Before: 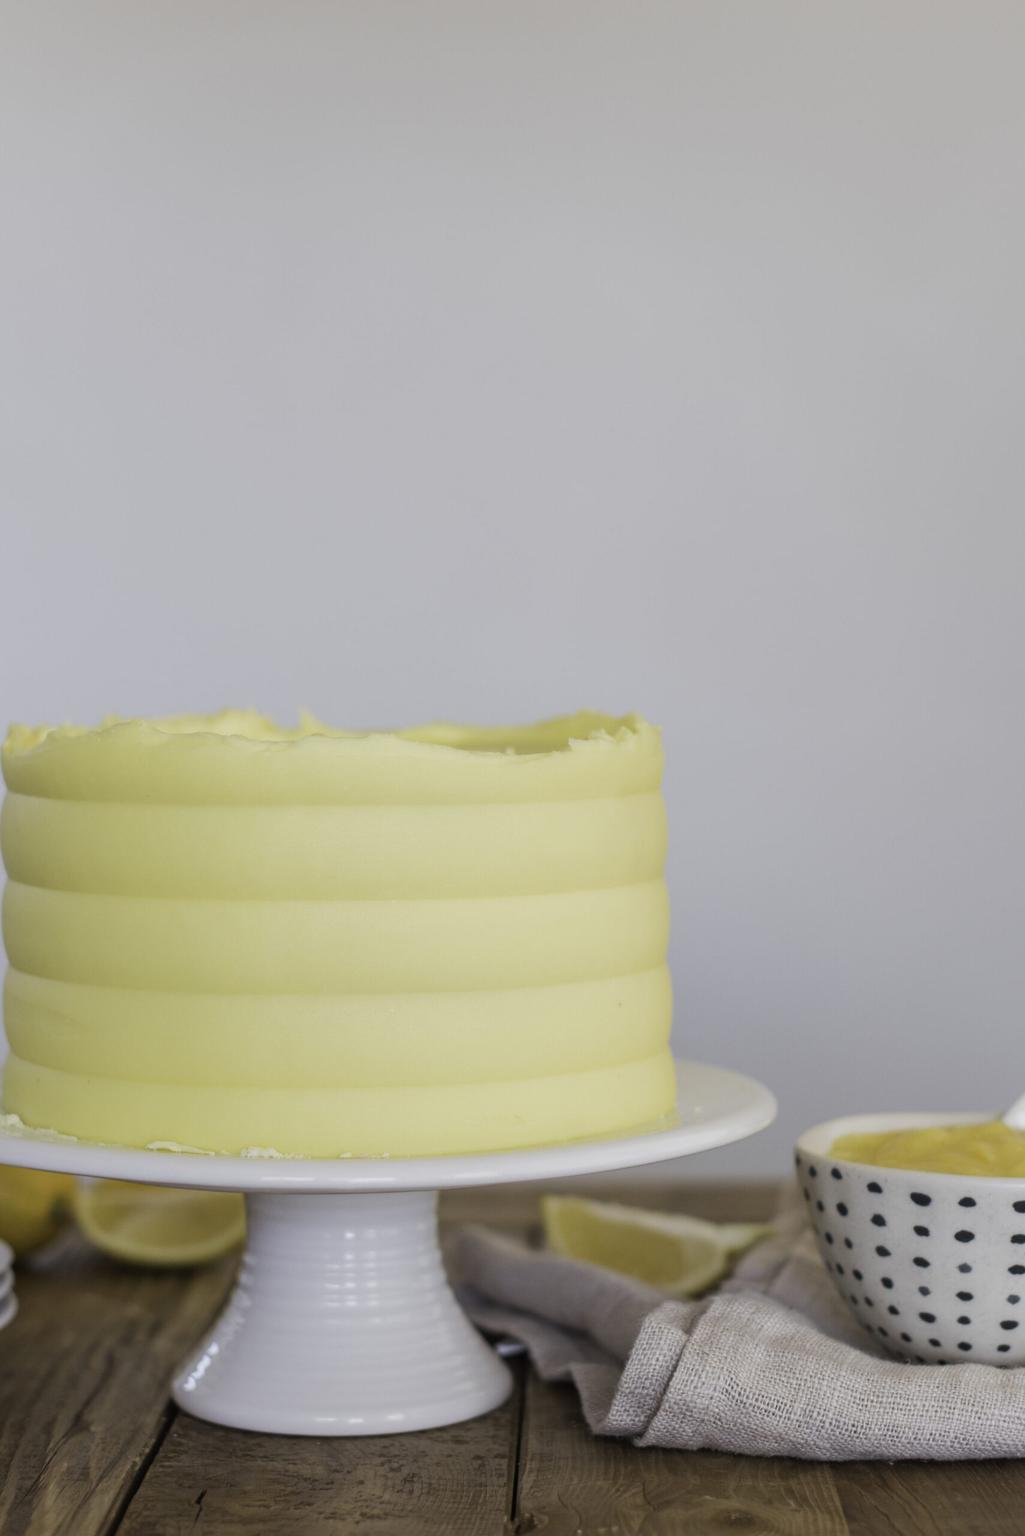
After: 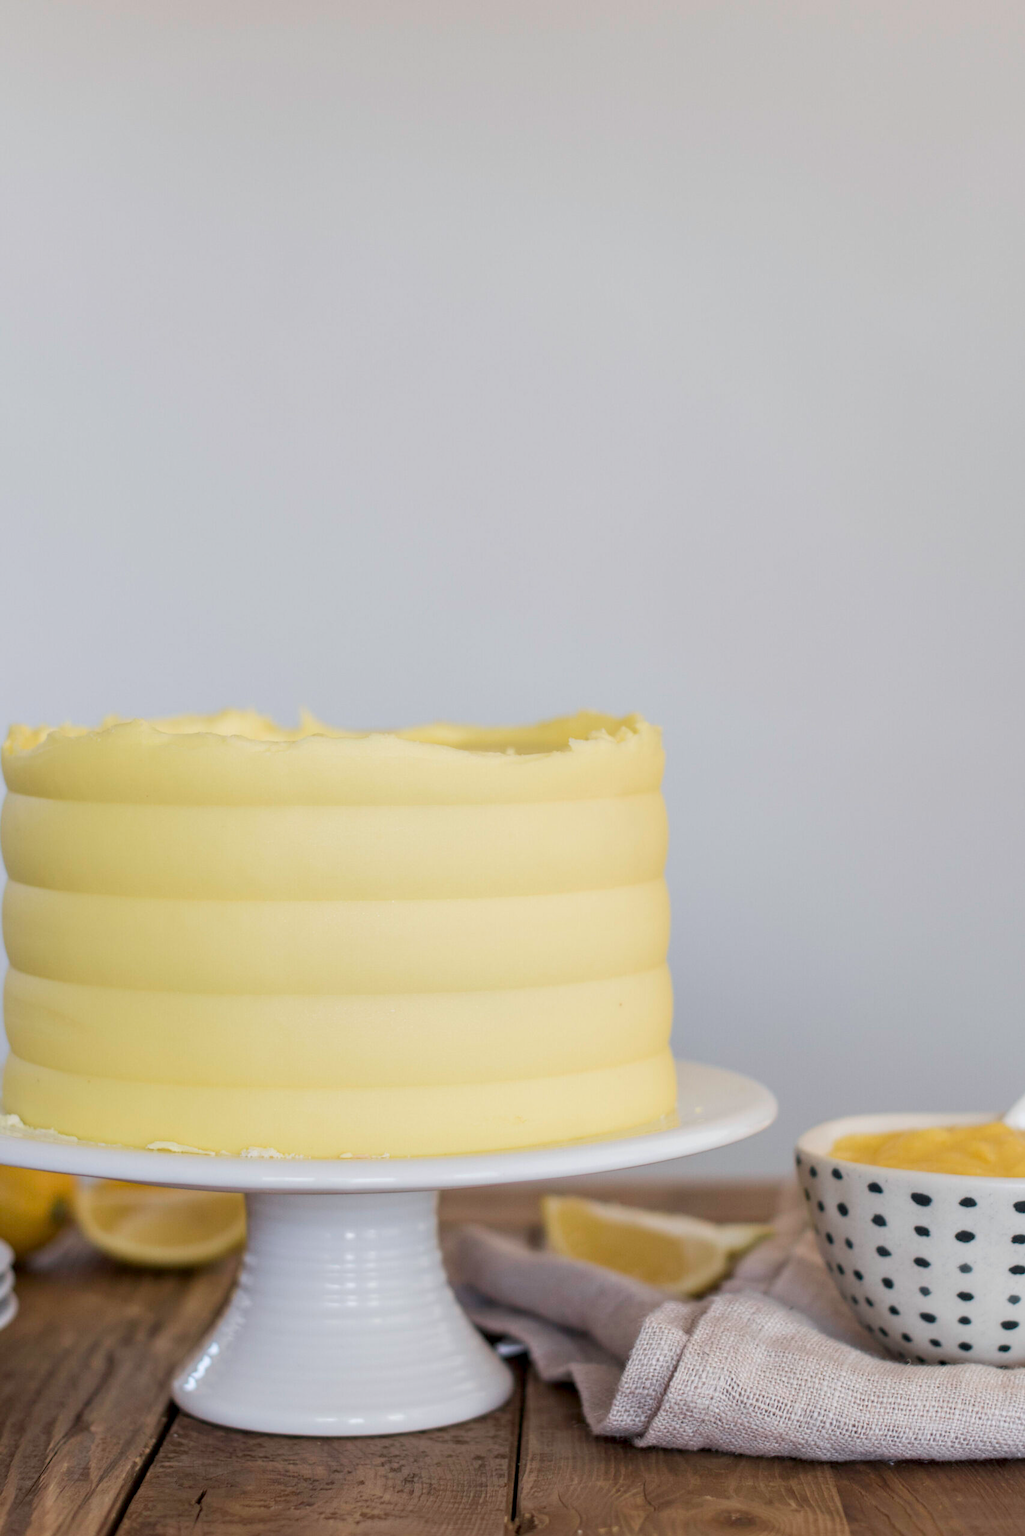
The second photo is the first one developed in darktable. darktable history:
contrast equalizer: octaves 7, y [[0.6 ×6], [0.55 ×6], [0 ×6], [0 ×6], [0 ×6]], mix 0.3
rgb levels: preserve colors max RGB
white balance: emerald 1
